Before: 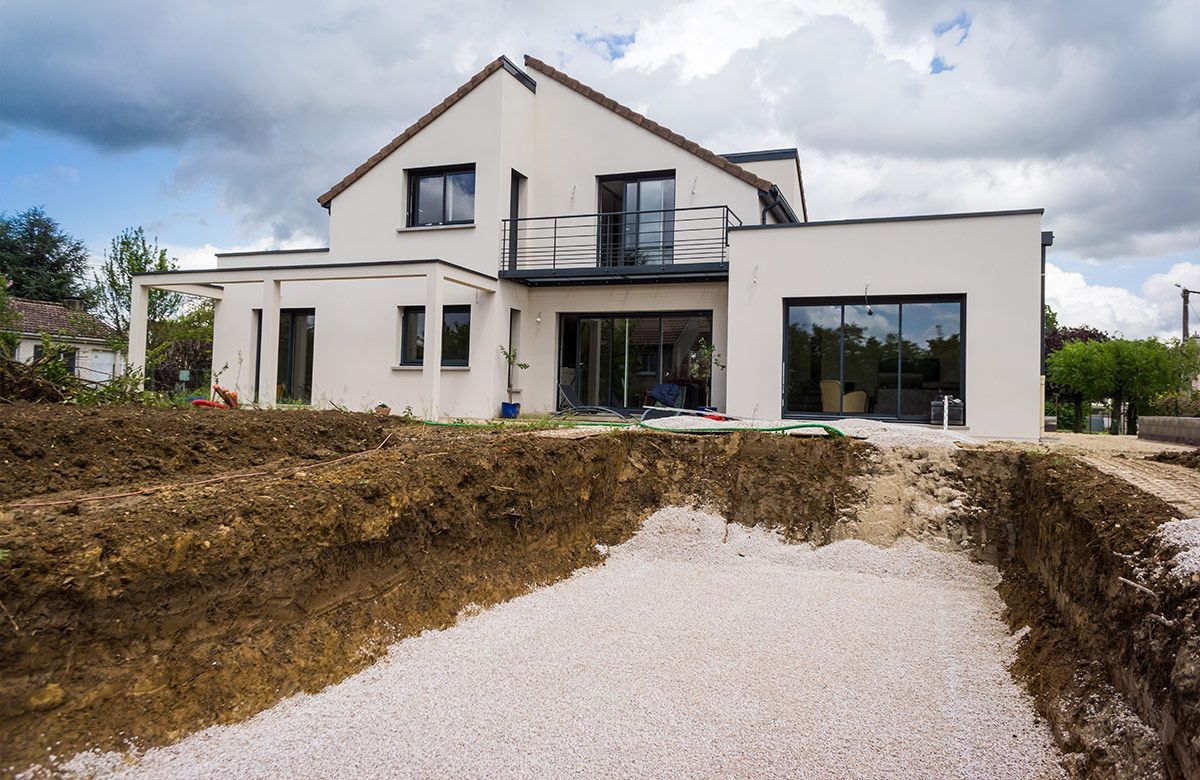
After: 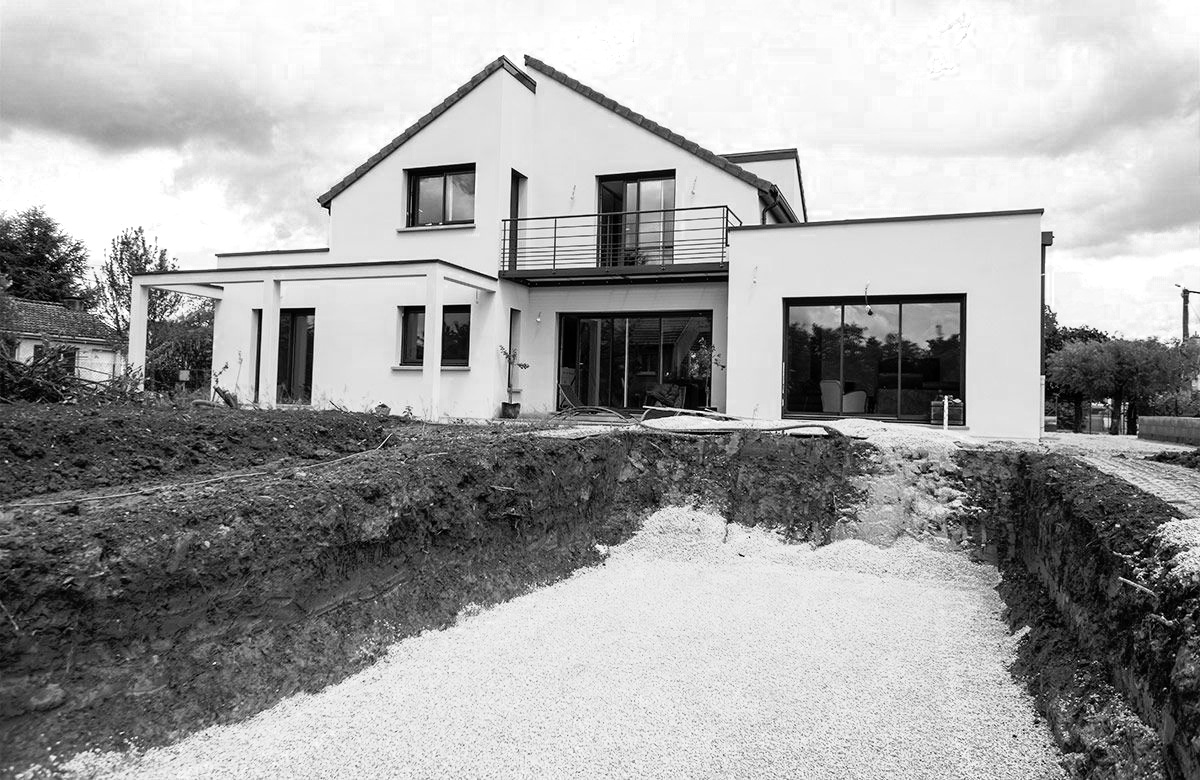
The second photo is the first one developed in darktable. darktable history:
tone curve: curves: ch0 [(0, 0) (0.105, 0.068) (0.181, 0.185) (0.28, 0.291) (0.384, 0.404) (0.485, 0.531) (0.638, 0.681) (0.795, 0.879) (1, 0.977)]; ch1 [(0, 0) (0.161, 0.092) (0.35, 0.33) (0.379, 0.401) (0.456, 0.469) (0.504, 0.5) (0.512, 0.514) (0.58, 0.597) (0.635, 0.646) (1, 1)]; ch2 [(0, 0) (0.371, 0.362) (0.437, 0.437) (0.5, 0.5) (0.53, 0.523) (0.56, 0.58) (0.622, 0.606) (1, 1)], color space Lab, linked channels, preserve colors none
color zones: curves: ch0 [(0, 0.613) (0.01, 0.613) (0.245, 0.448) (0.498, 0.529) (0.642, 0.665) (0.879, 0.777) (0.99, 0.613)]; ch1 [(0, 0) (0.143, 0) (0.286, 0) (0.429, 0) (0.571, 0) (0.714, 0) (0.857, 0)]
